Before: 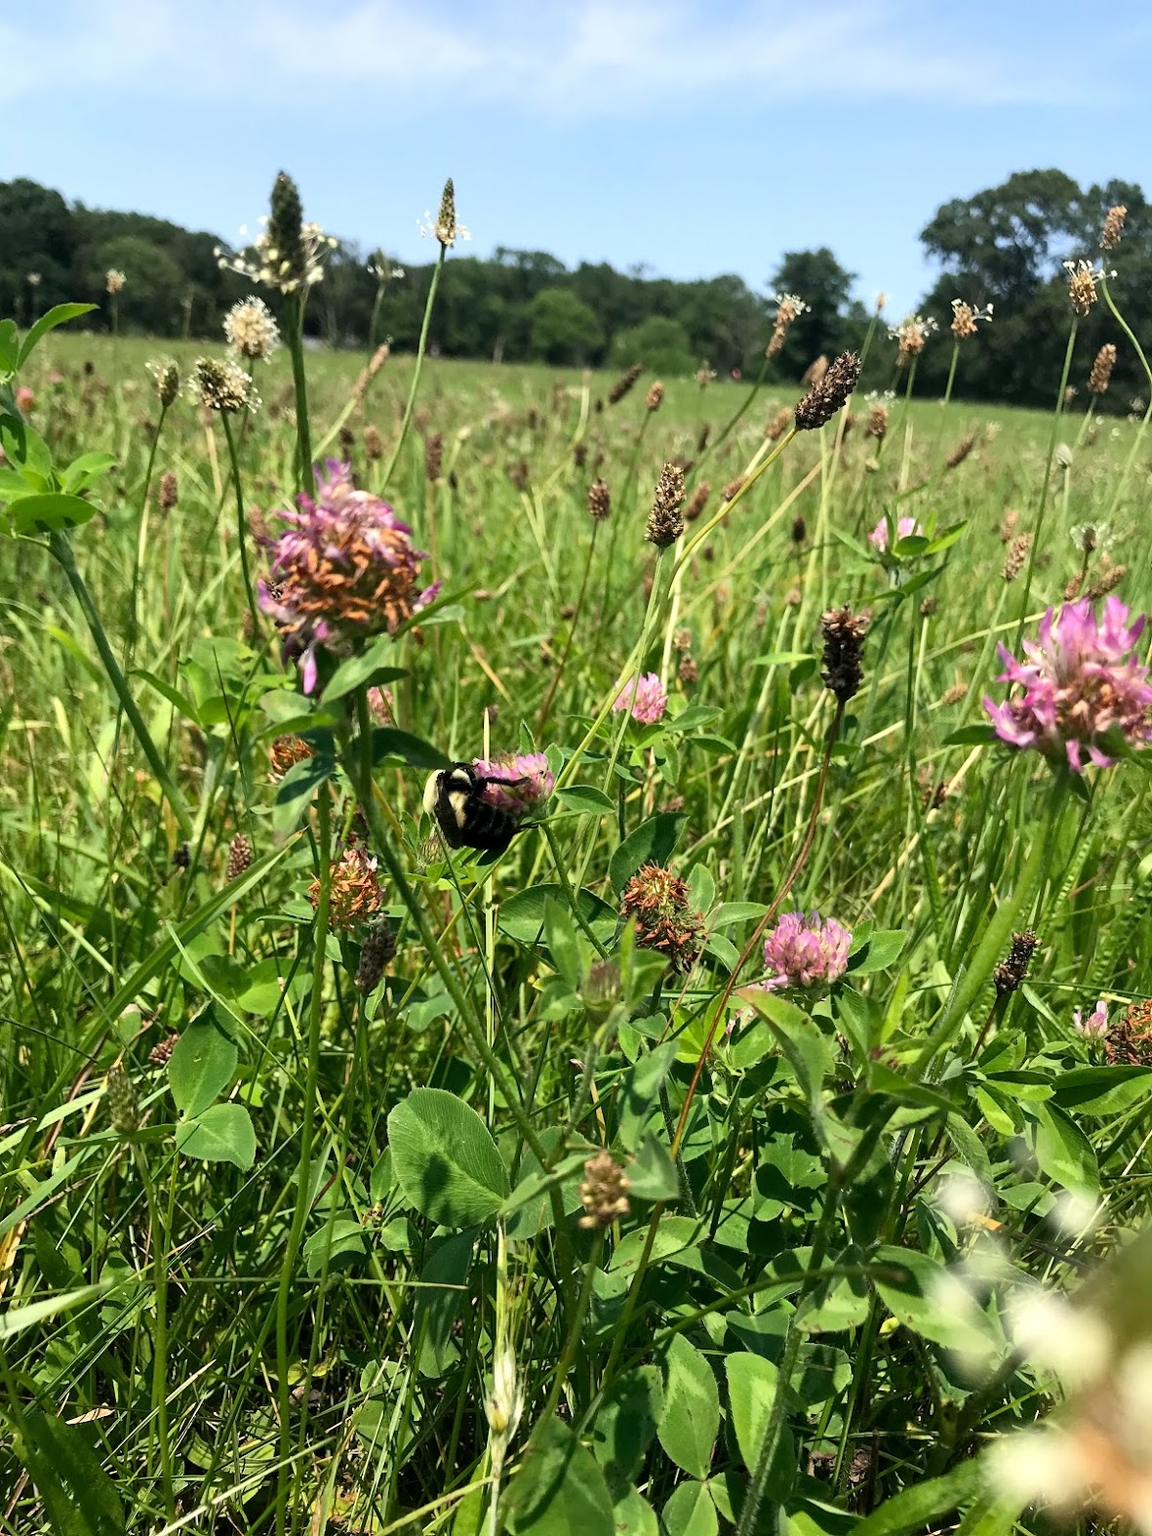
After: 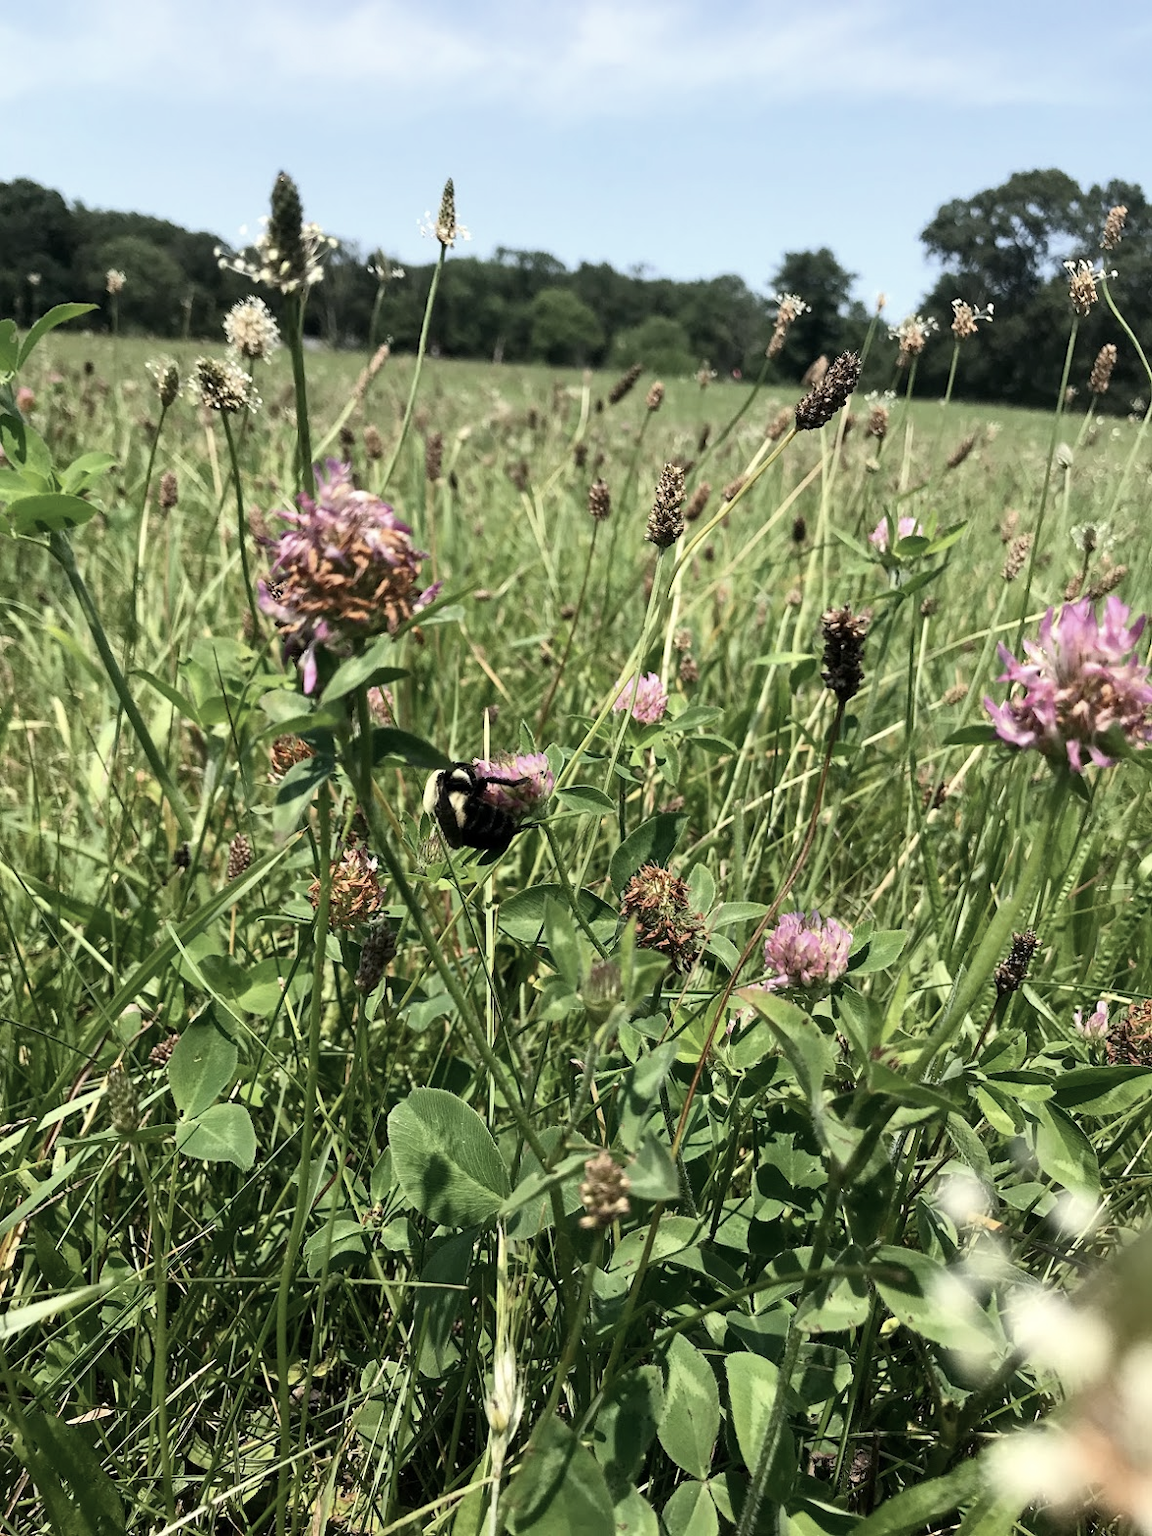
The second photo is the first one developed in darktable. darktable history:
contrast brightness saturation: contrast 0.095, saturation -0.359
